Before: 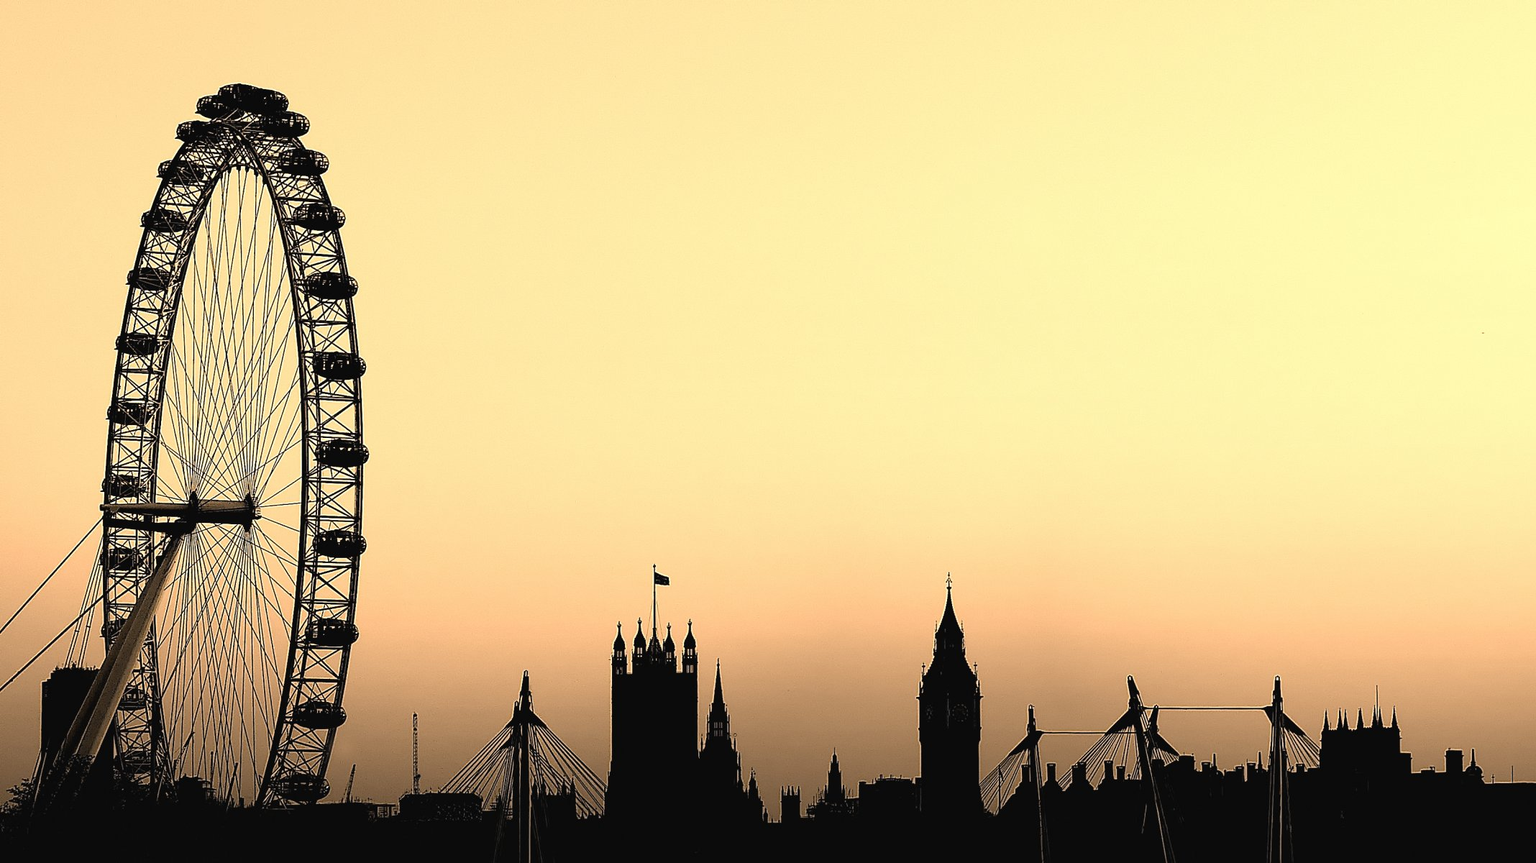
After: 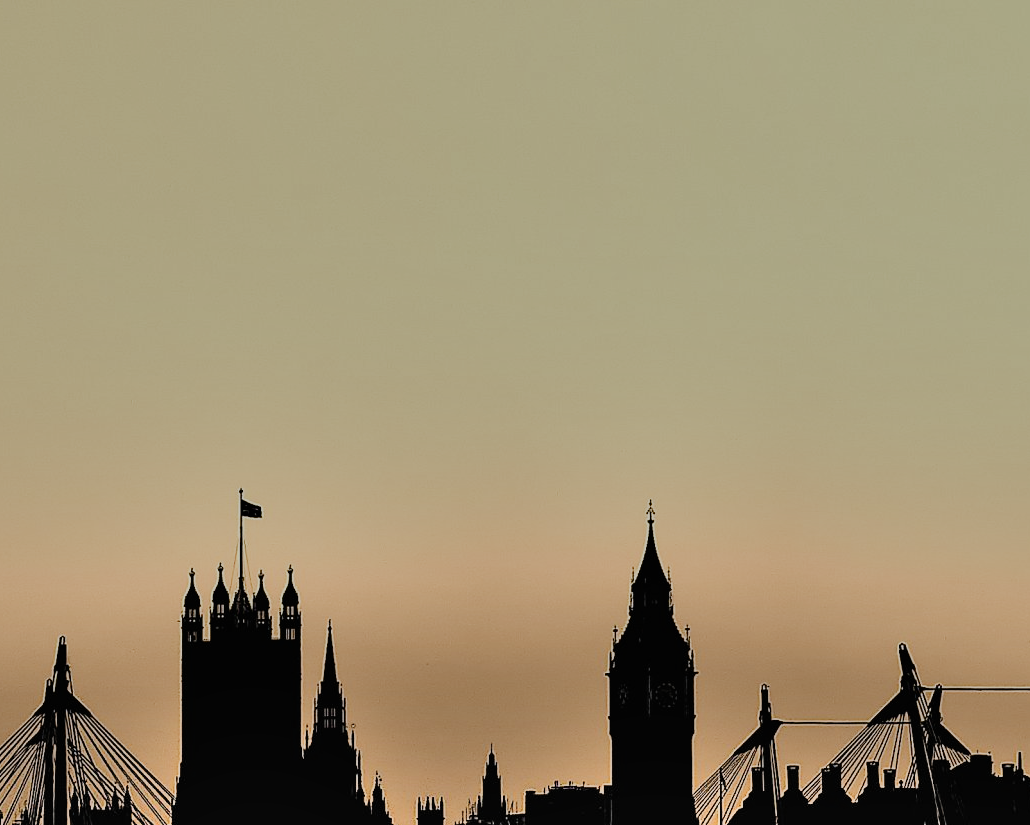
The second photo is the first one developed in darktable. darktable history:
crop: left 31.332%, top 24.732%, right 20.447%, bottom 6.459%
shadows and highlights: shadows 76.09, highlights -60.9, soften with gaussian
filmic rgb: black relative exposure -7.65 EV, white relative exposure 4.56 EV, threshold 3.01 EV, hardness 3.61, preserve chrominance no, color science v5 (2021), enable highlight reconstruction true
tone equalizer: -8 EV 0.23 EV, -7 EV 0.425 EV, -6 EV 0.431 EV, -5 EV 0.283 EV, -3 EV -0.261 EV, -2 EV -0.389 EV, -1 EV -0.441 EV, +0 EV -0.276 EV
